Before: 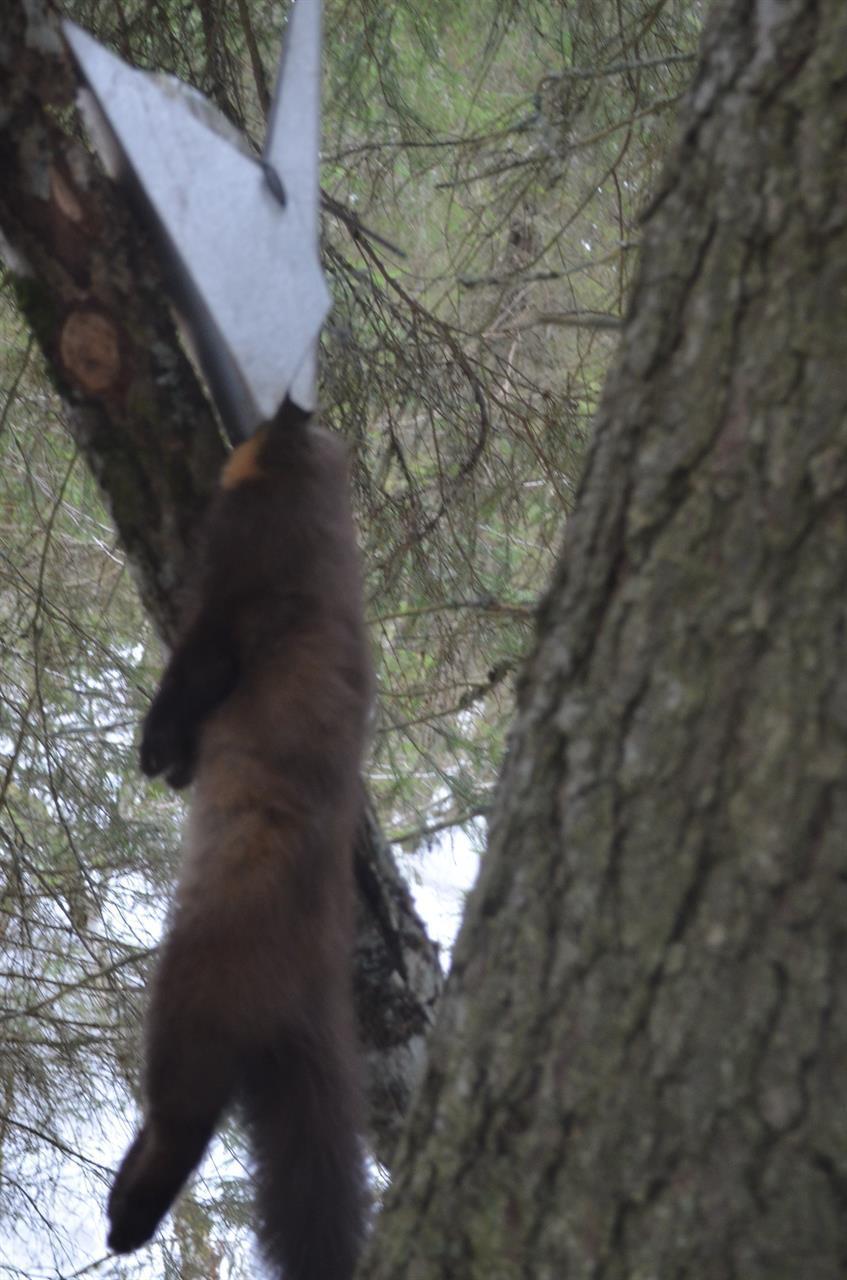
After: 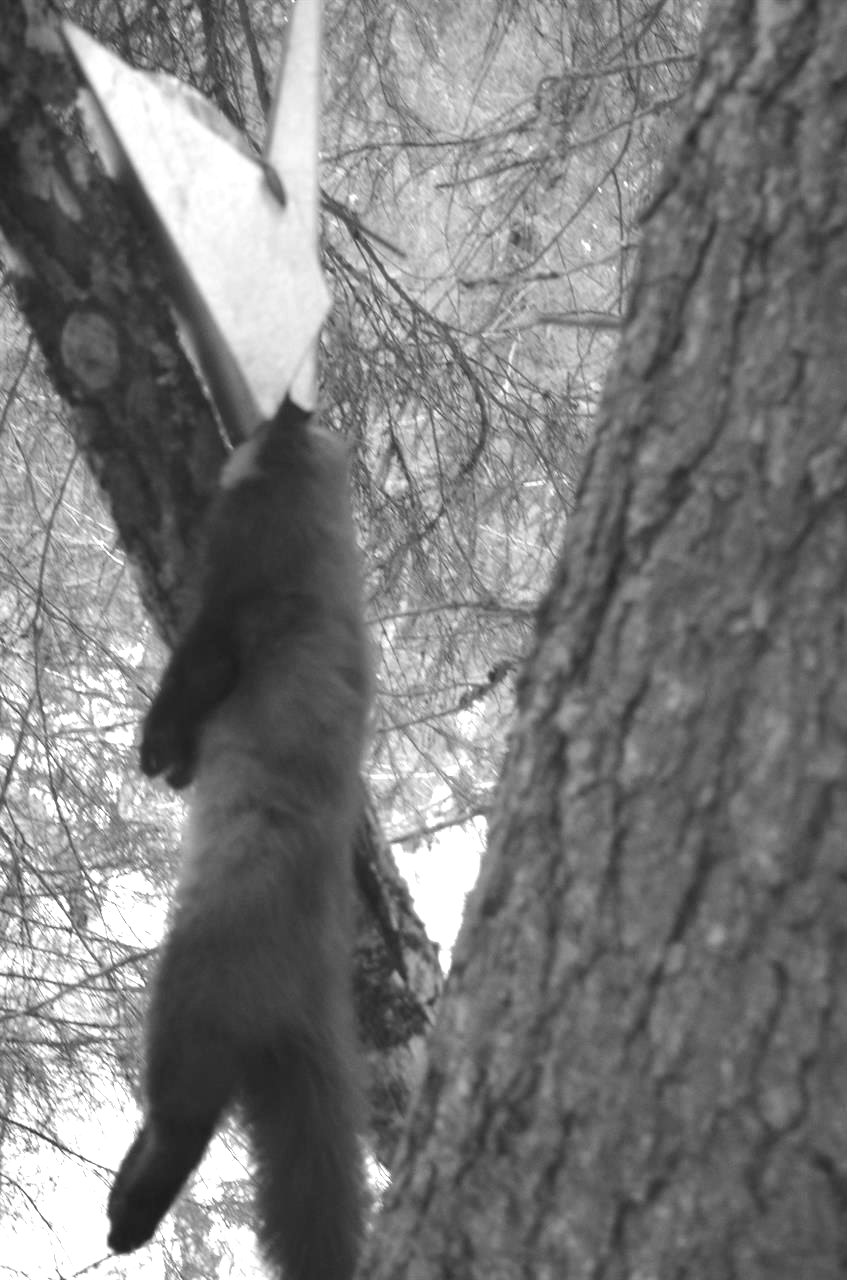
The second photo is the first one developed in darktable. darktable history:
exposure: exposure 1.061 EV, compensate highlight preservation false
monochrome: a -4.13, b 5.16, size 1
